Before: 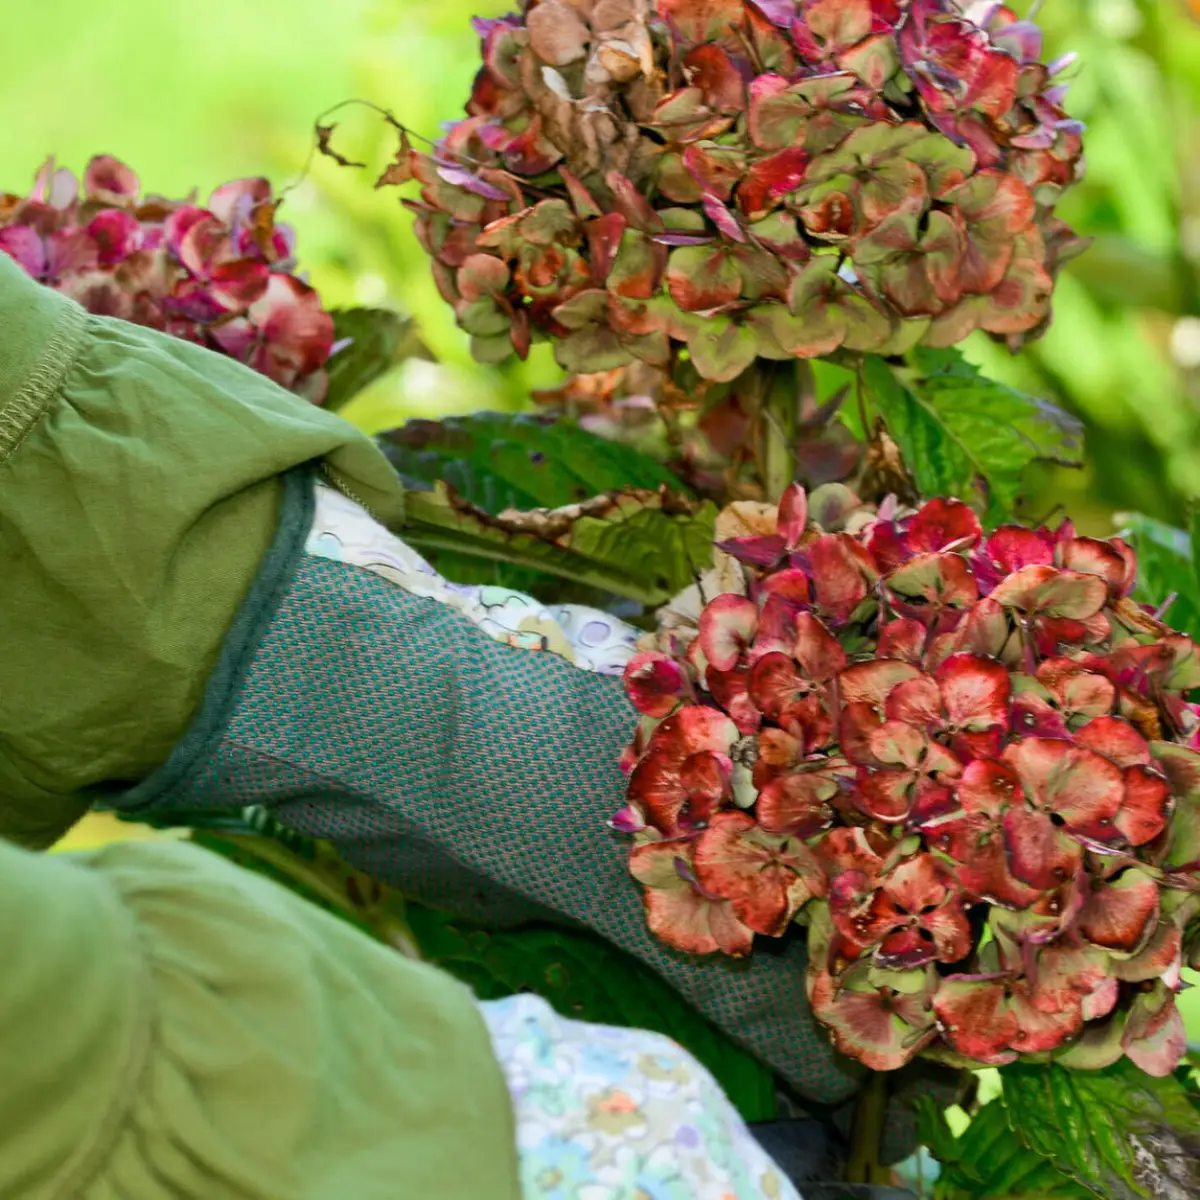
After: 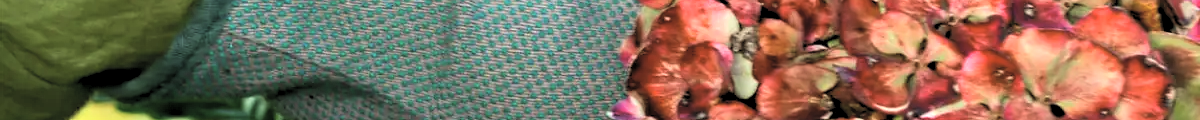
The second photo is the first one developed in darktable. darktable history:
tone equalizer: on, module defaults
contrast brightness saturation: brightness 0.28
levels: levels [0.182, 0.542, 0.902]
crop and rotate: top 59.084%, bottom 30.916%
